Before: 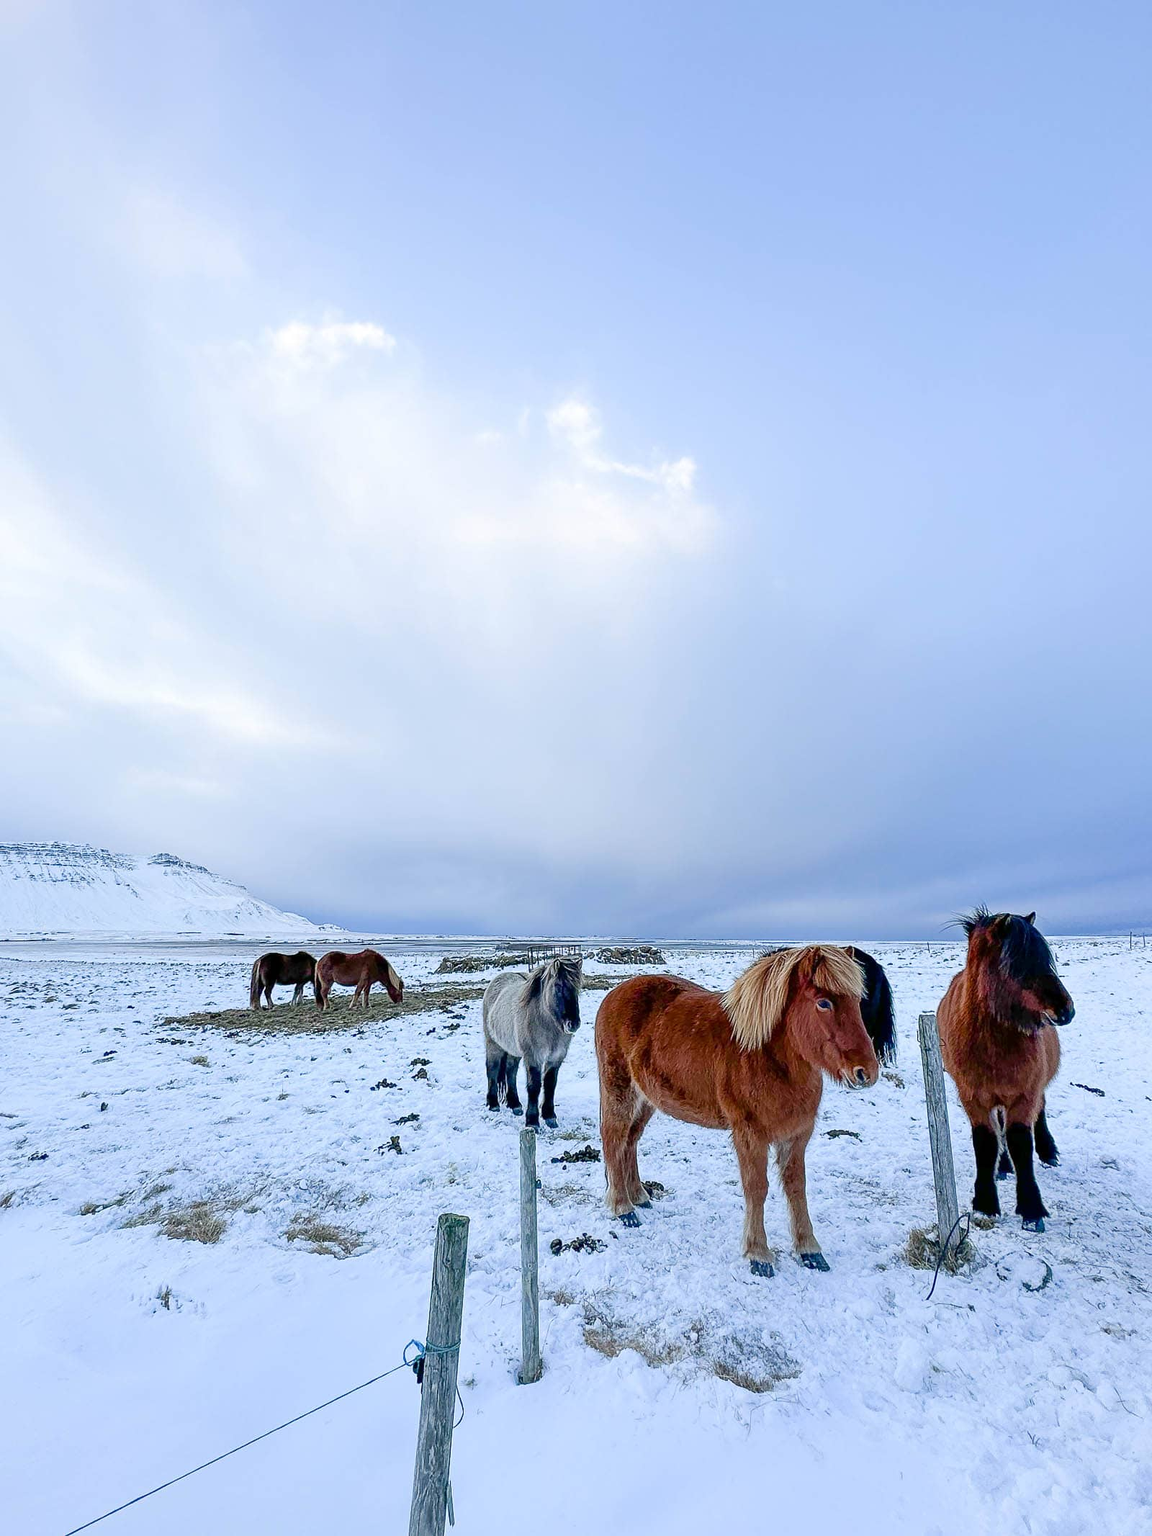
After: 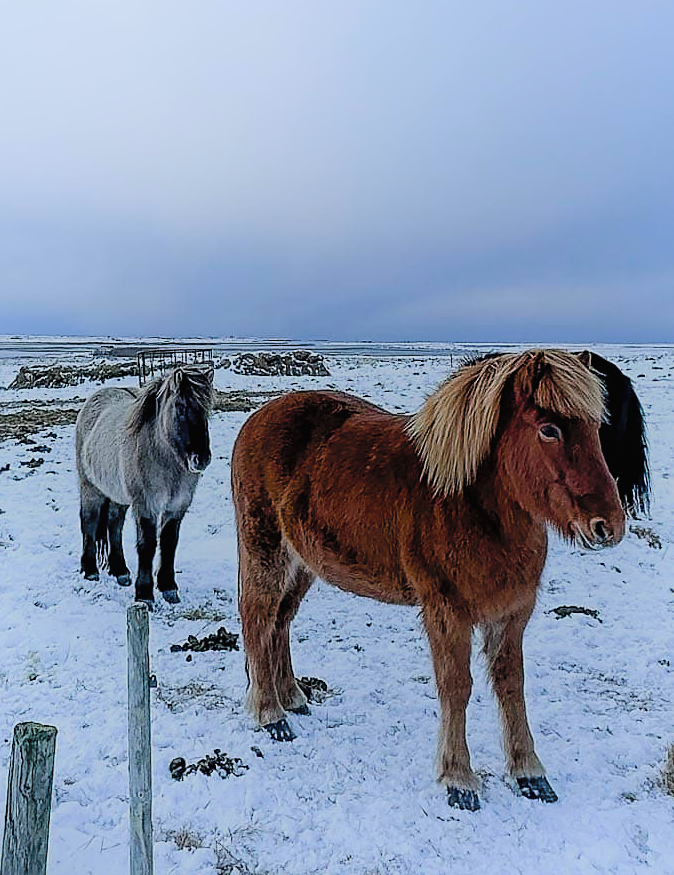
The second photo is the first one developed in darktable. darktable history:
crop: left 37.221%, top 45.169%, right 20.63%, bottom 13.777%
shadows and highlights: shadows -90, highlights 90, soften with gaussian
color balance rgb: perceptual saturation grading › global saturation 20%, global vibrance 20%
exposure: exposure -1.468 EV, compensate highlight preservation false
contrast brightness saturation: contrast 0.1, brightness 0.3, saturation 0.14
sharpen: radius 1.864, amount 0.398, threshold 1.271
filmic rgb: white relative exposure 2.34 EV, hardness 6.59
white balance: emerald 1
